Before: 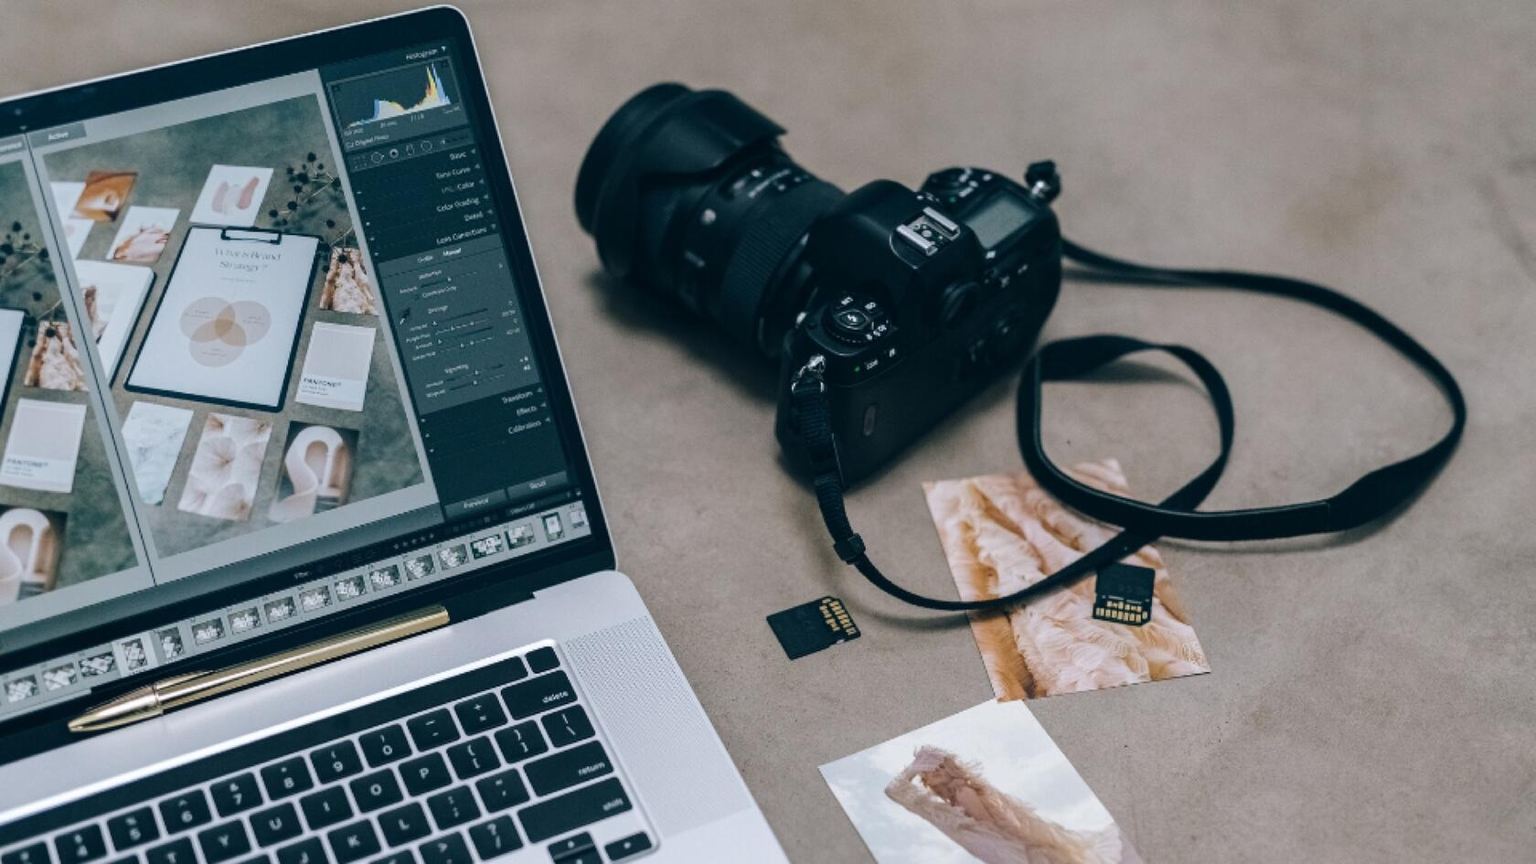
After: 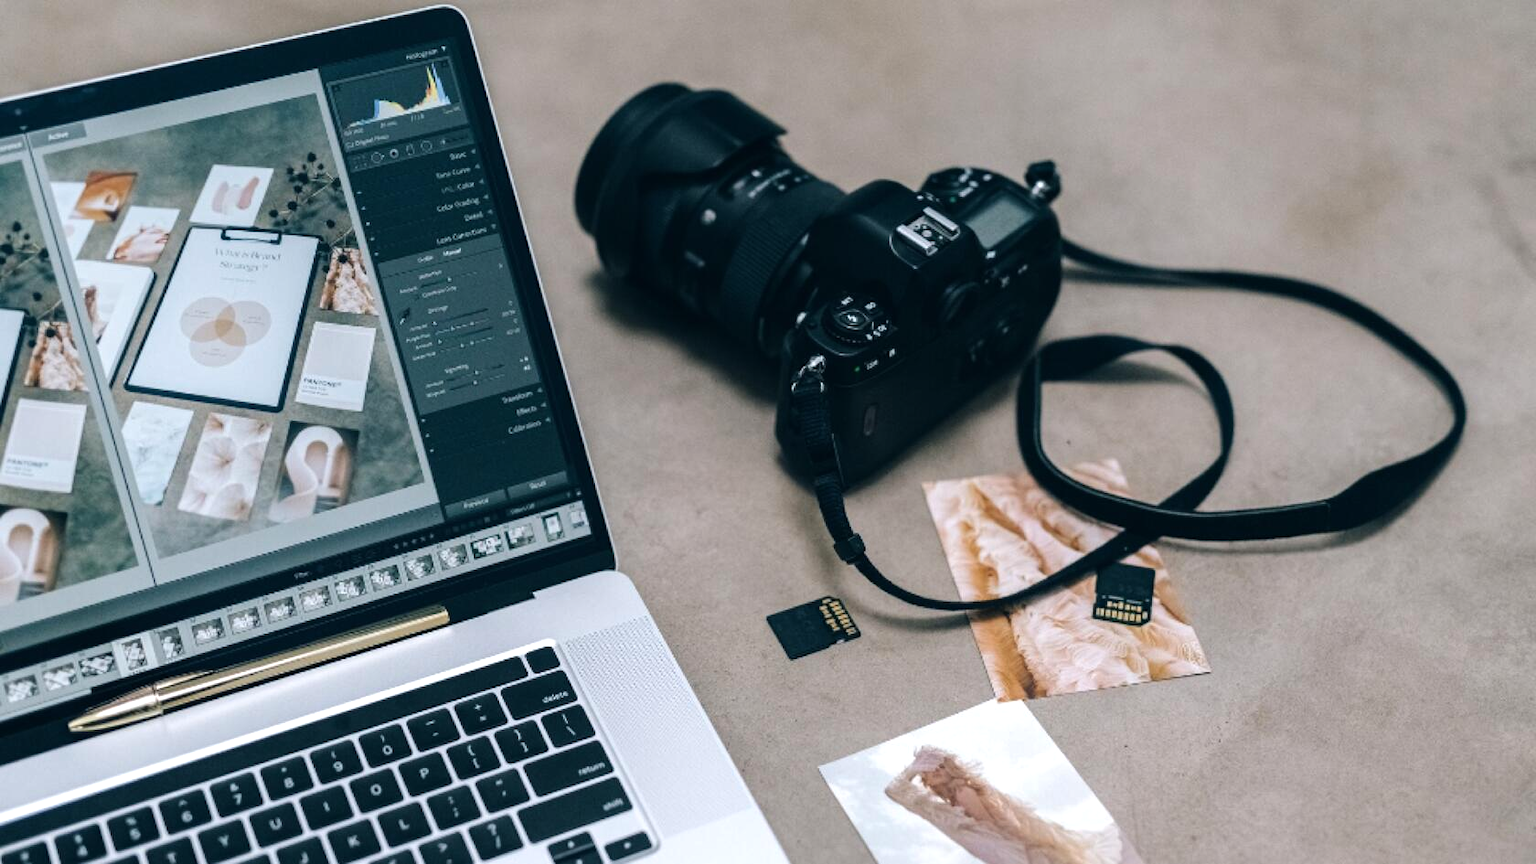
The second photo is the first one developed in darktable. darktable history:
tone equalizer: -8 EV -0.423 EV, -7 EV -0.375 EV, -6 EV -0.309 EV, -5 EV -0.242 EV, -3 EV 0.199 EV, -2 EV 0.356 EV, -1 EV 0.388 EV, +0 EV 0.438 EV, mask exposure compensation -0.509 EV
